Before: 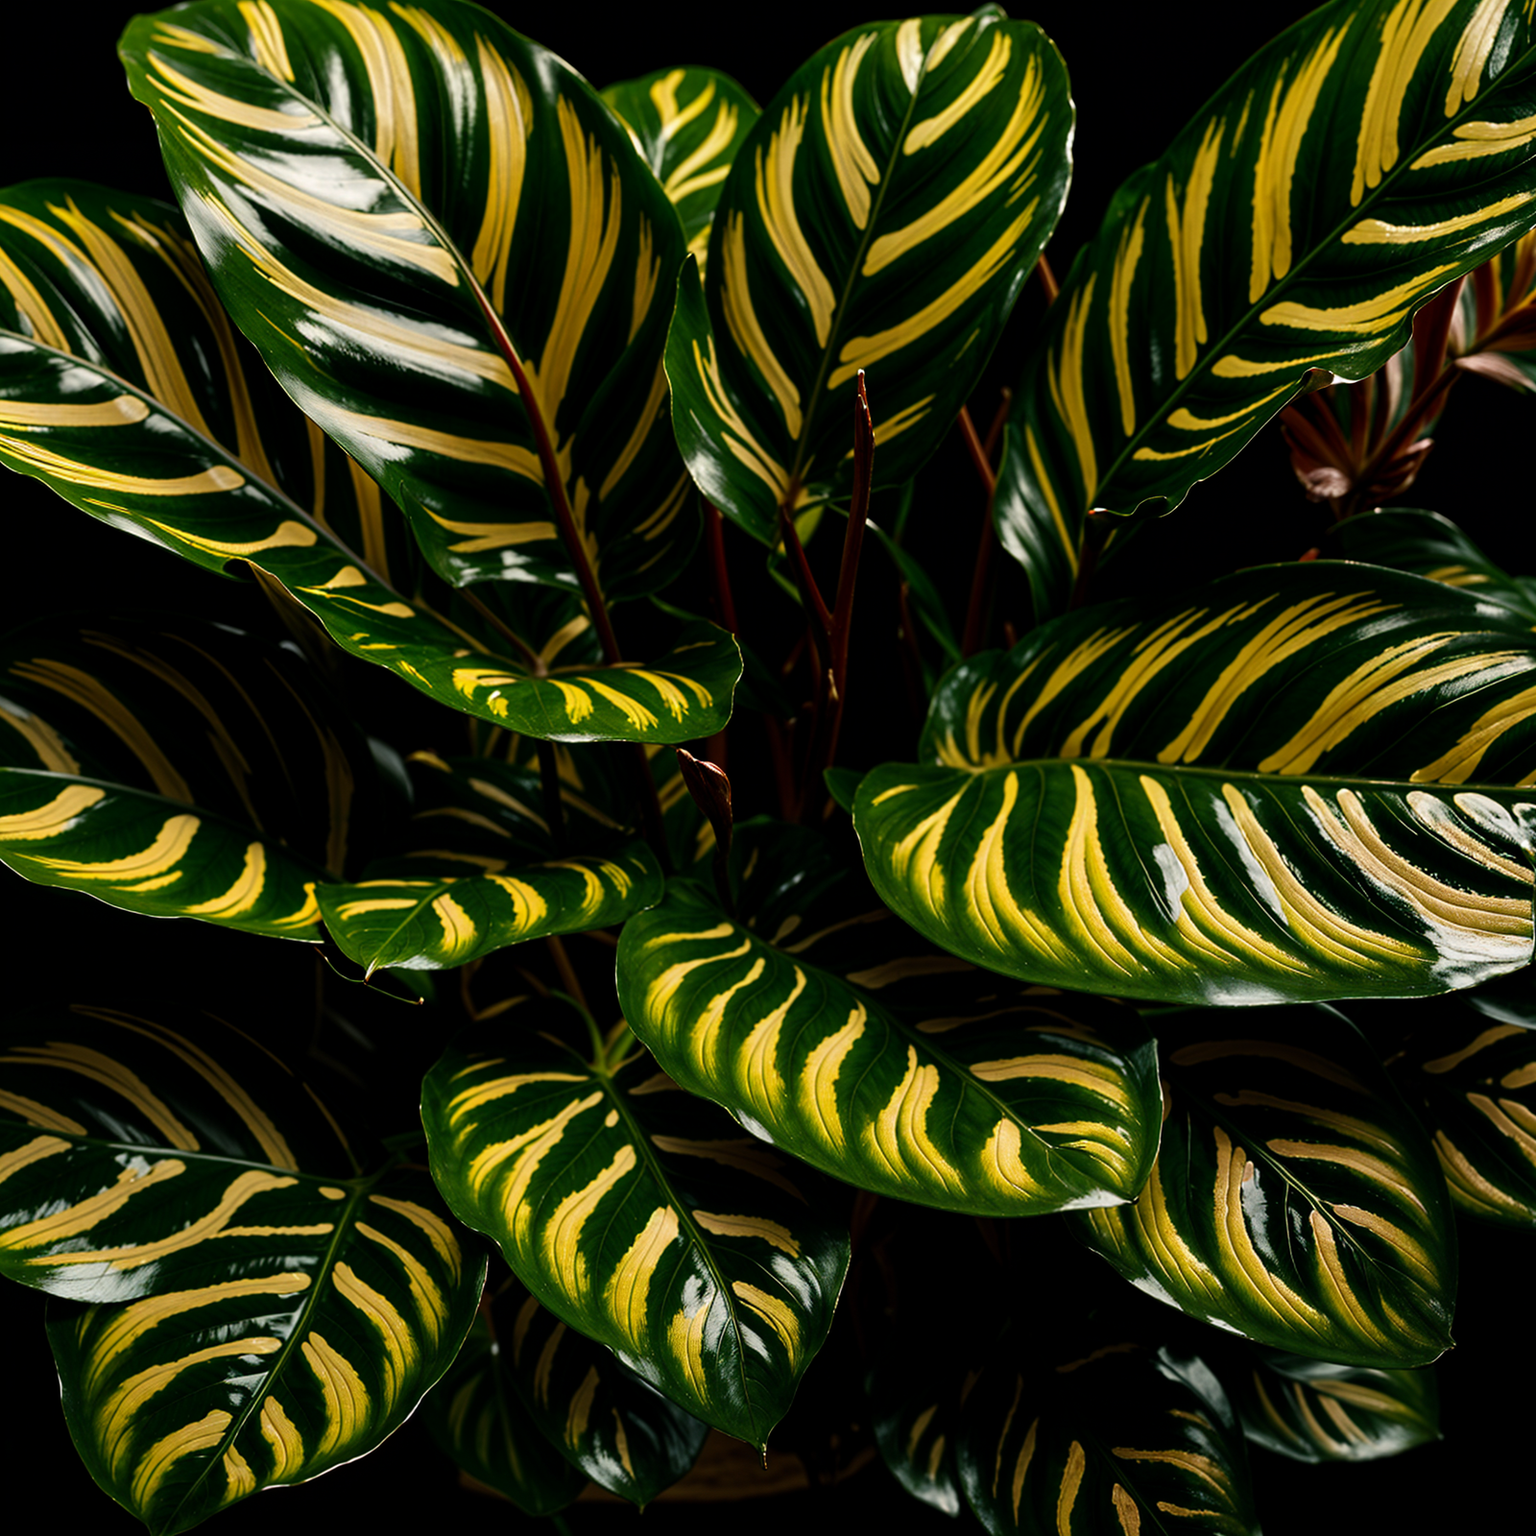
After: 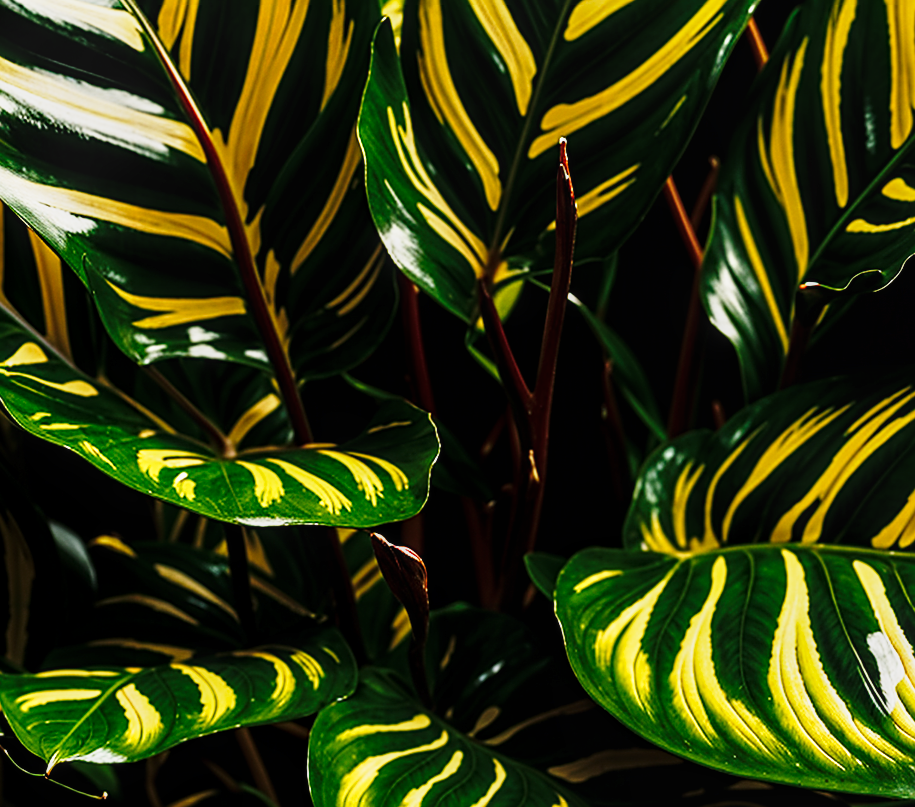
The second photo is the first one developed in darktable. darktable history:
base curve: curves: ch0 [(0, 0) (0.026, 0.03) (0.109, 0.232) (0.351, 0.748) (0.669, 0.968) (1, 1)], preserve colors none
crop: left 20.932%, top 15.471%, right 21.848%, bottom 34.081%
local contrast: on, module defaults
sharpen: on, module defaults
